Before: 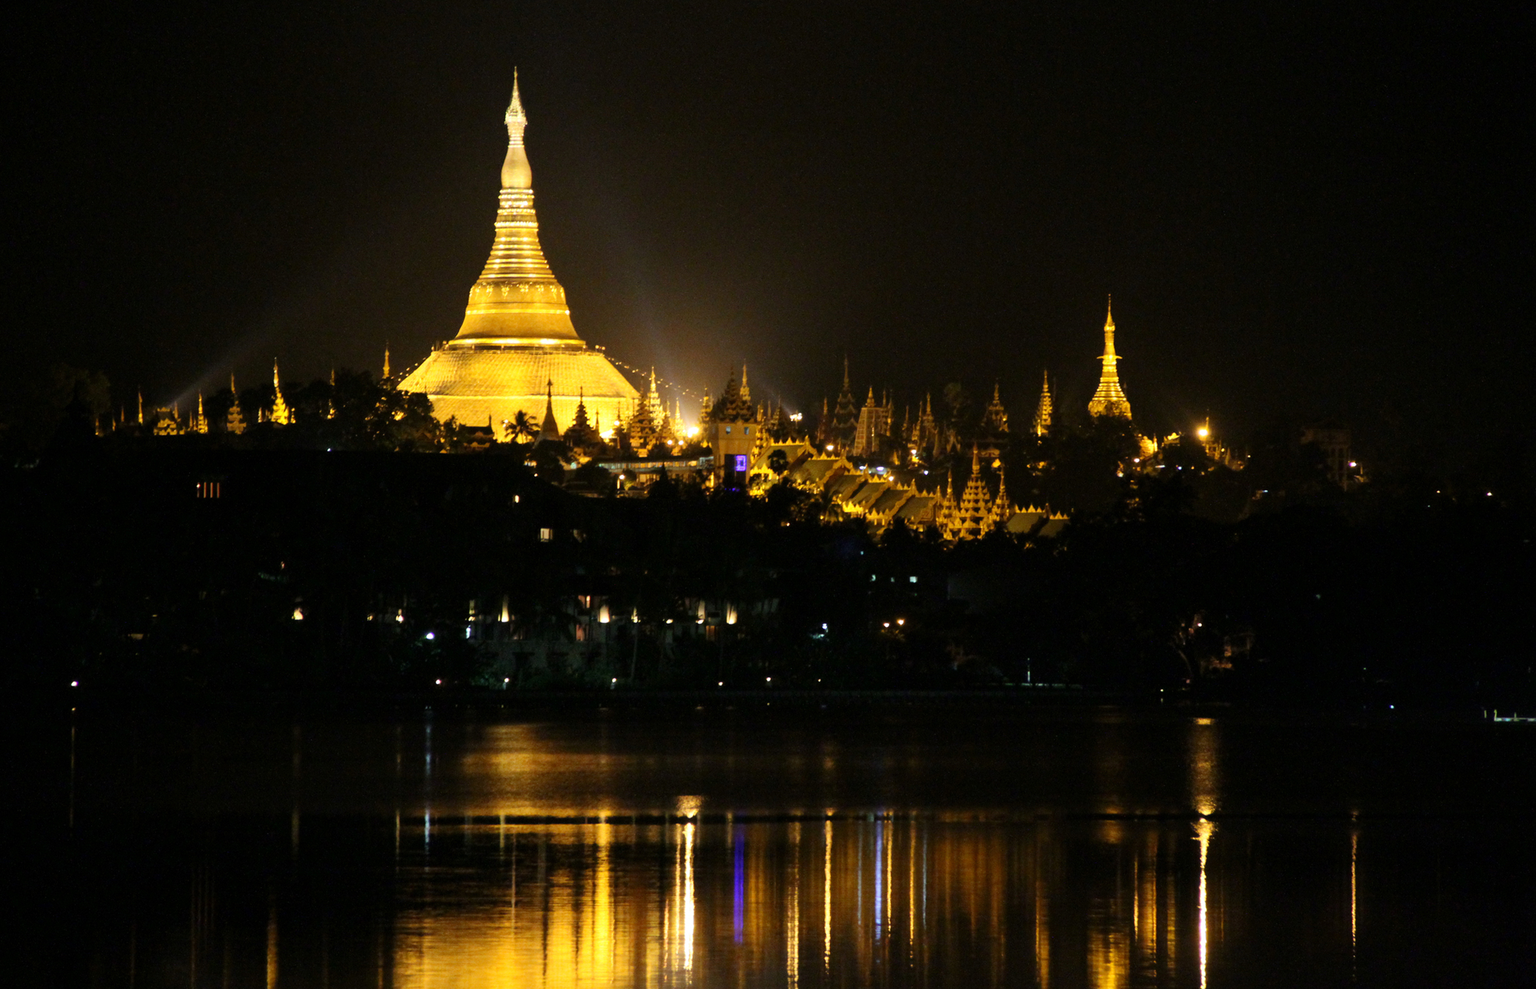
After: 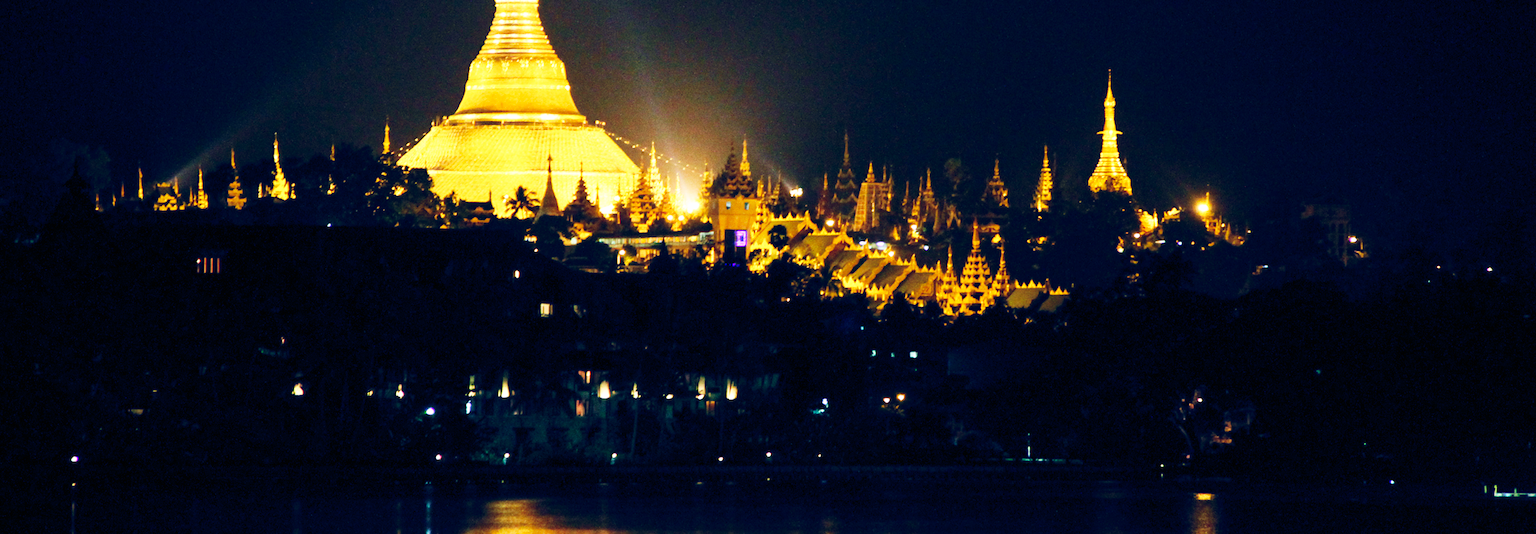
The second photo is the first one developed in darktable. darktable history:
base curve: curves: ch0 [(0, 0) (0.007, 0.004) (0.027, 0.03) (0.046, 0.07) (0.207, 0.54) (0.442, 0.872) (0.673, 0.972) (1, 1)], preserve colors none
color balance rgb: shadows lift › chroma 2.746%, shadows lift › hue 191.96°, global offset › chroma 0.143%, global offset › hue 253.54°, perceptual saturation grading › global saturation 0.55%, perceptual brilliance grading › global brilliance 2.623%, perceptual brilliance grading › highlights -2.301%, perceptual brilliance grading › shadows 3.694%, contrast -10.522%
crop and rotate: top 22.777%, bottom 23.215%
velvia: on, module defaults
